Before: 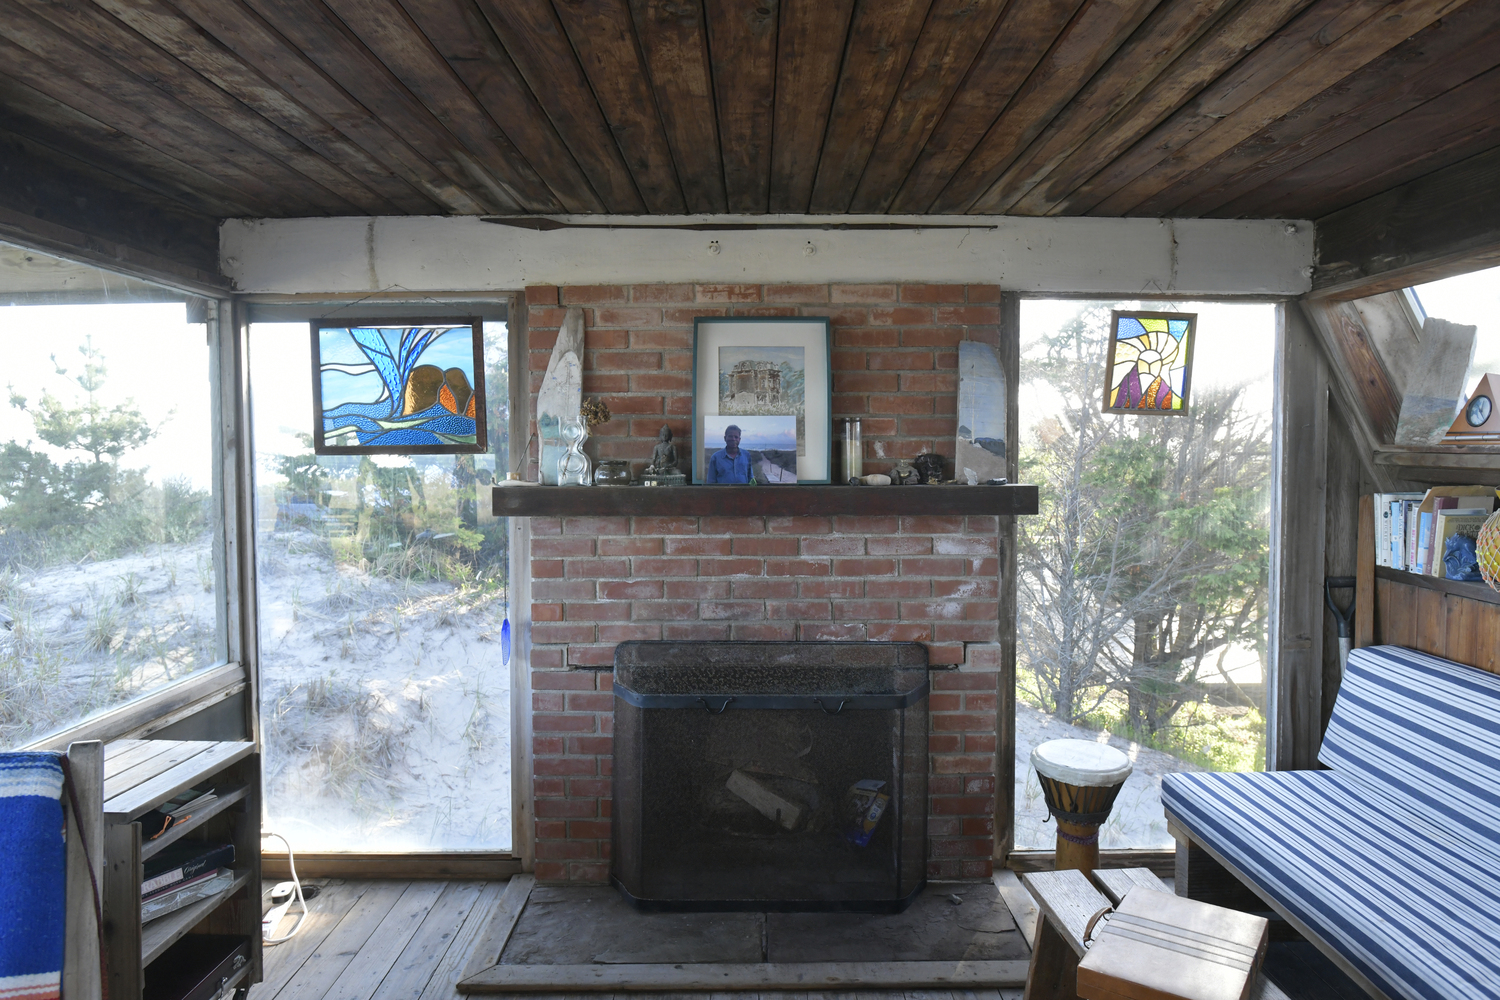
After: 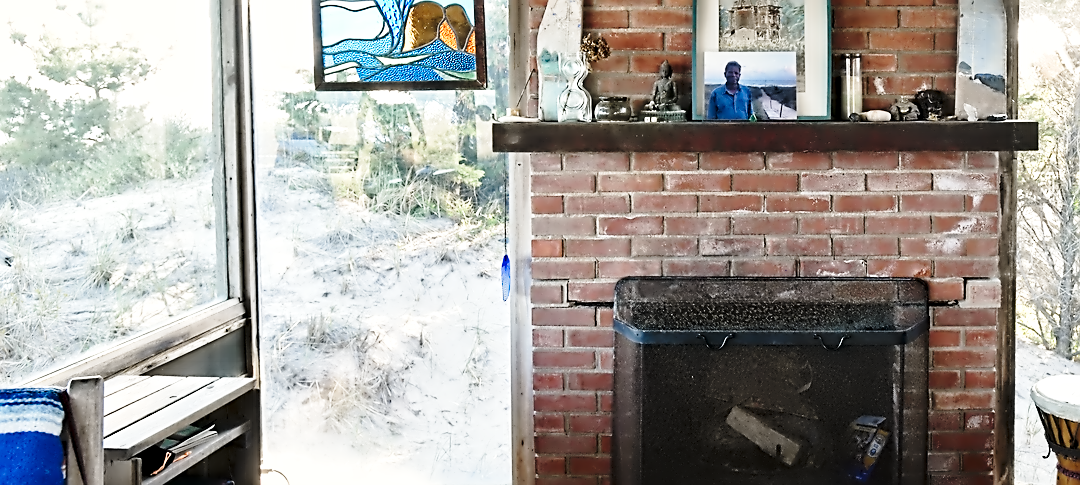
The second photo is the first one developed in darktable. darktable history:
sharpen: on, module defaults
base curve: curves: ch0 [(0, 0) (0.028, 0.03) (0.121, 0.232) (0.46, 0.748) (0.859, 0.968) (1, 1)], preserve colors none
contrast equalizer: octaves 7, y [[0.5, 0.542, 0.583, 0.625, 0.667, 0.708], [0.5 ×6], [0.5 ×6], [0, 0.033, 0.067, 0.1, 0.133, 0.167], [0, 0.05, 0.1, 0.15, 0.2, 0.25]]
white balance: red 1.045, blue 0.932
crop: top 36.498%, right 27.964%, bottom 14.995%
